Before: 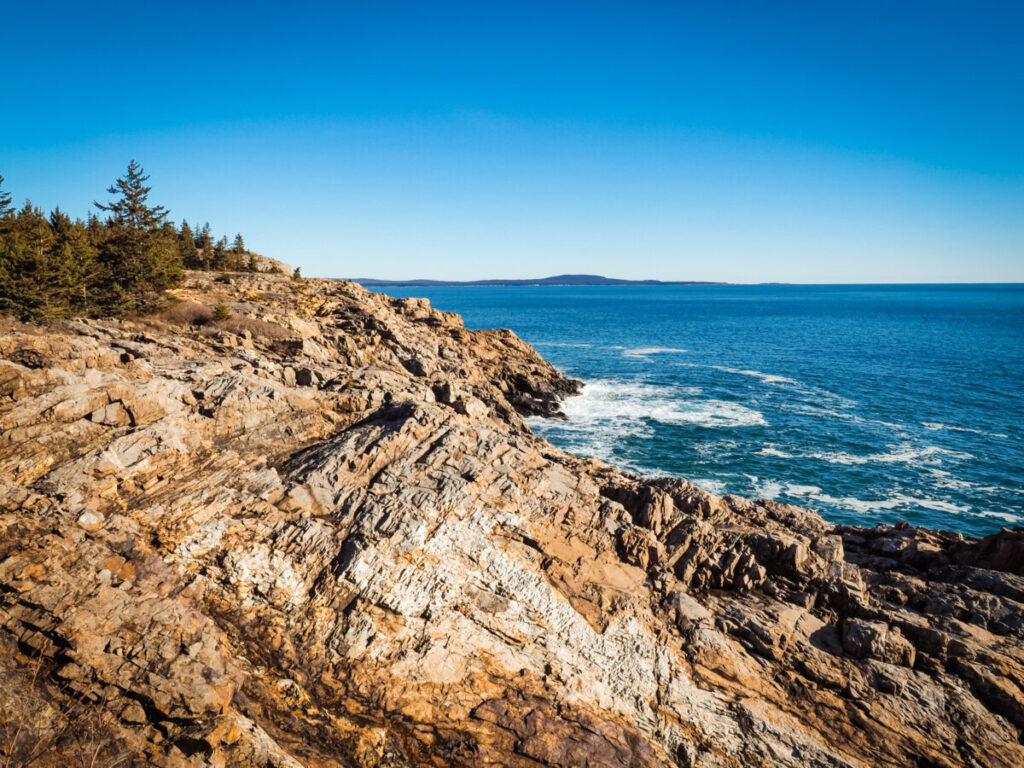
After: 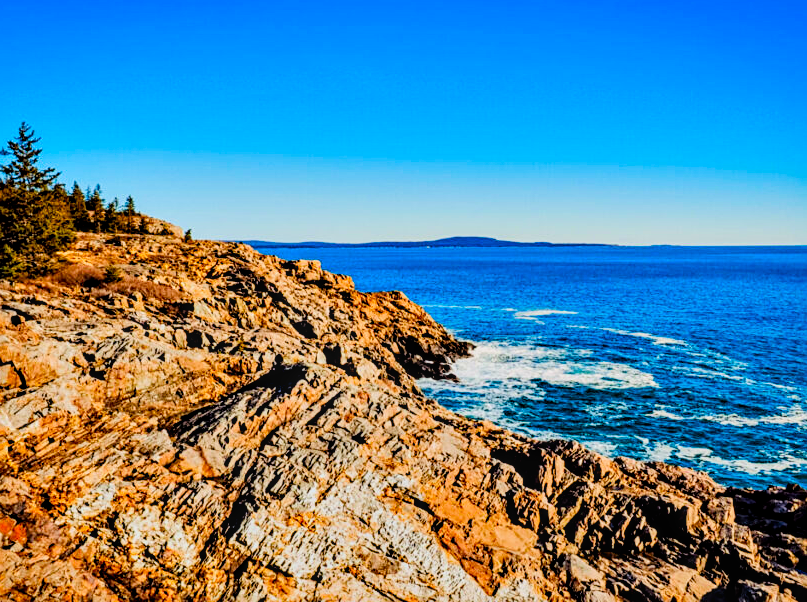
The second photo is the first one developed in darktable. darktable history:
contrast equalizer: y [[0.6 ×6], [0.55 ×6], [0 ×6], [0 ×6], [0 ×6]]
crop and rotate: left 10.685%, top 5.015%, right 10.421%, bottom 16.59%
sharpen: radius 2.135, amount 0.378, threshold 0.16
exposure: compensate exposure bias true, compensate highlight preservation false
local contrast: on, module defaults
filmic rgb: black relative exposure -7.65 EV, white relative exposure 4.56 EV, hardness 3.61
color correction: highlights b* -0.053, saturation 2.14
